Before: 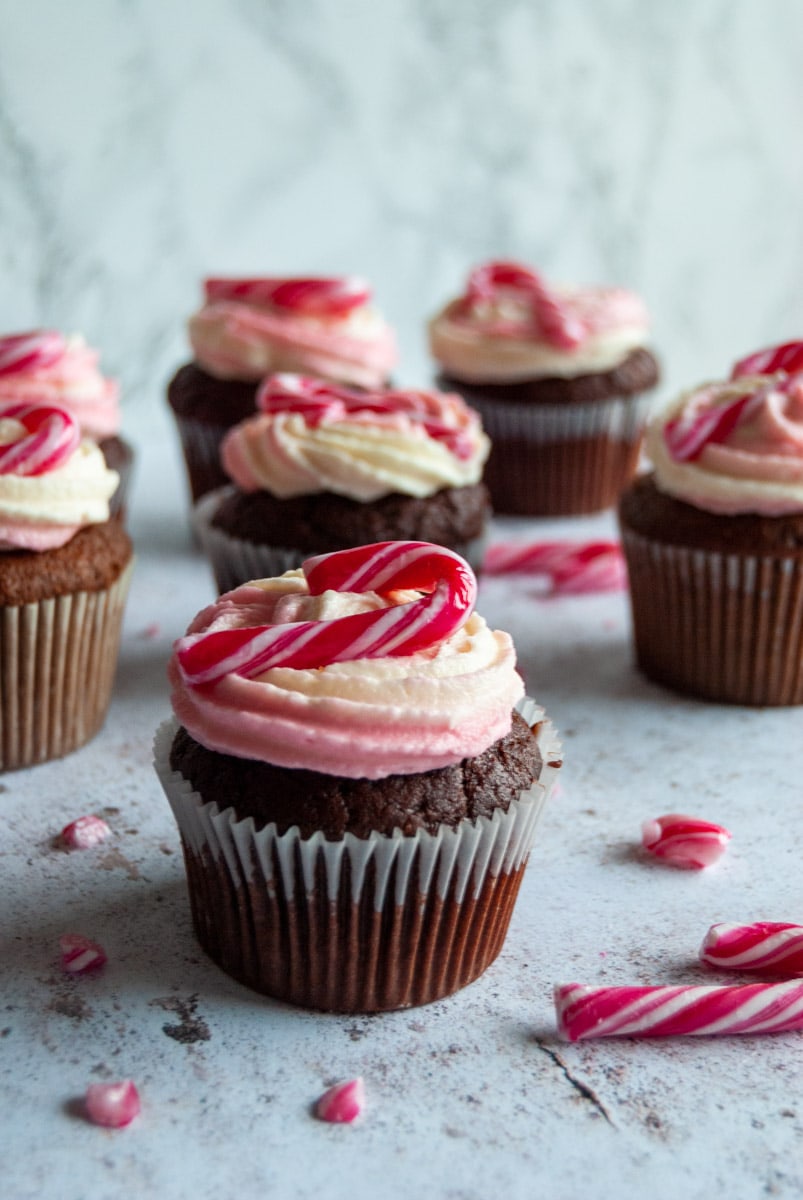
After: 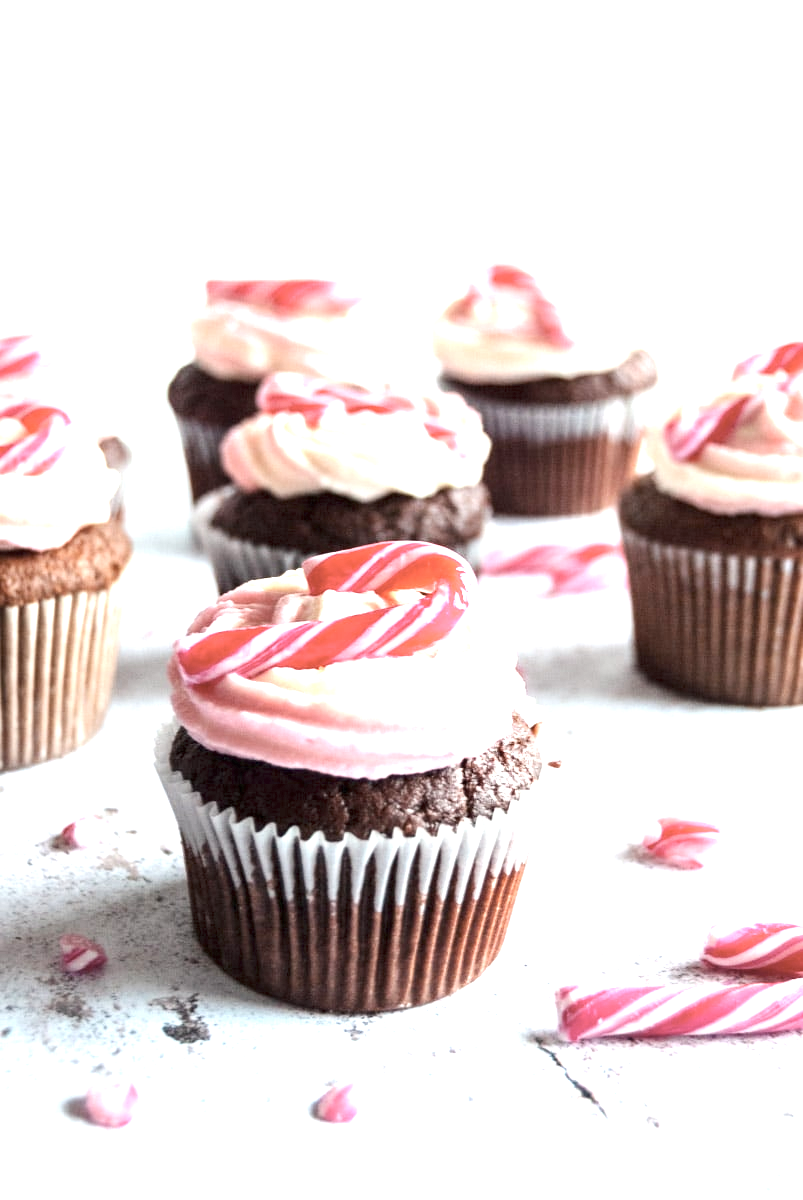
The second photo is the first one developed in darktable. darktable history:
contrast brightness saturation: contrast 0.102, saturation -0.364
base curve: curves: ch0 [(0, 0) (0.472, 0.508) (1, 1)], preserve colors none
exposure: exposure 2.177 EV, compensate highlight preservation false
